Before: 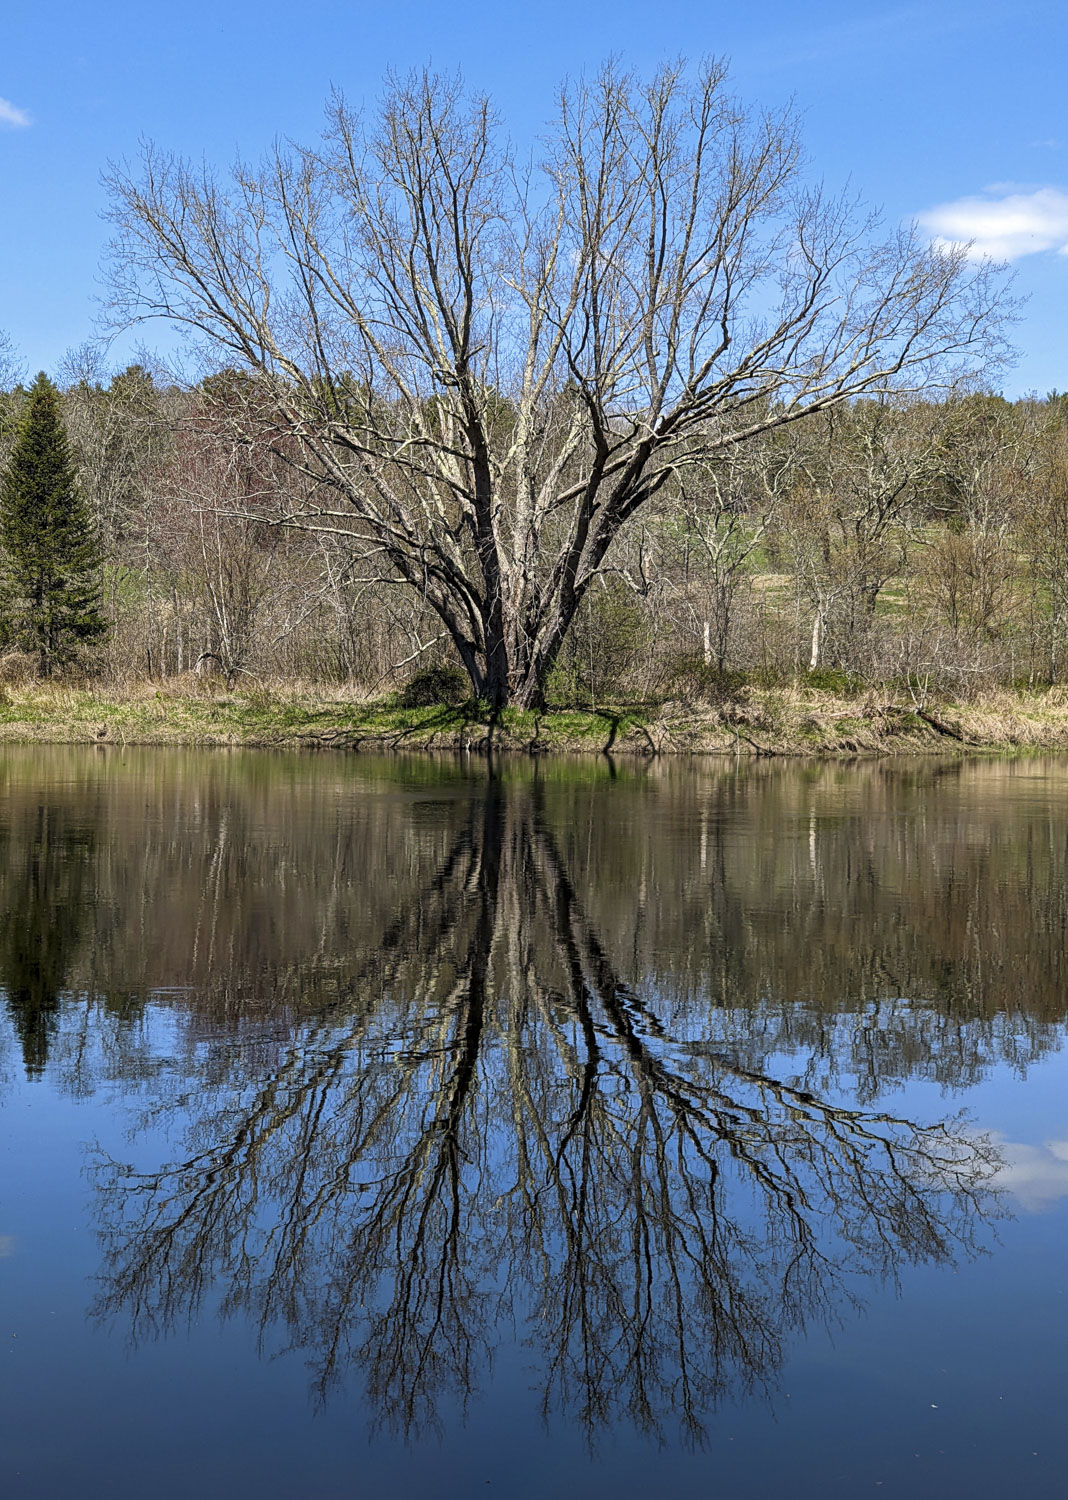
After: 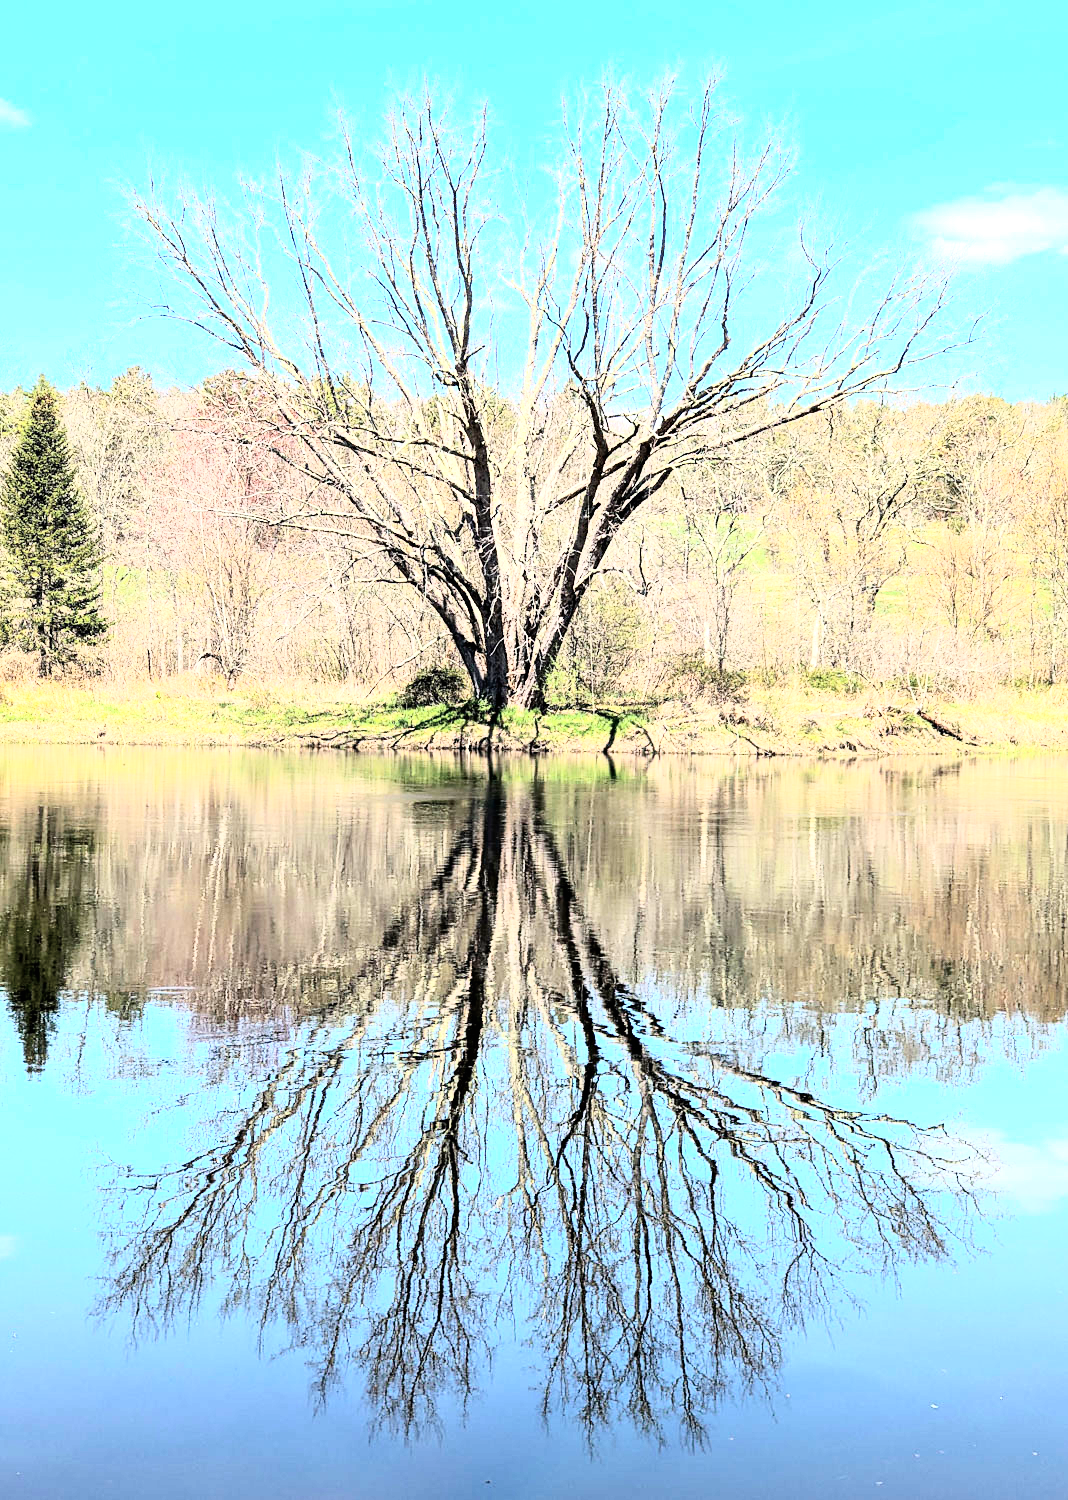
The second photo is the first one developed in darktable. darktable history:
exposure: black level correction 0, exposure 1.199 EV, compensate highlight preservation false
tone curve: curves: ch0 [(0, 0) (0.003, 0.003) (0.011, 0.011) (0.025, 0.026) (0.044, 0.045) (0.069, 0.087) (0.1, 0.141) (0.136, 0.202) (0.177, 0.271) (0.224, 0.357) (0.277, 0.461) (0.335, 0.583) (0.399, 0.685) (0.468, 0.782) (0.543, 0.867) (0.623, 0.927) (0.709, 0.96) (0.801, 0.975) (0.898, 0.987) (1, 1)], color space Lab, independent channels, preserve colors none
